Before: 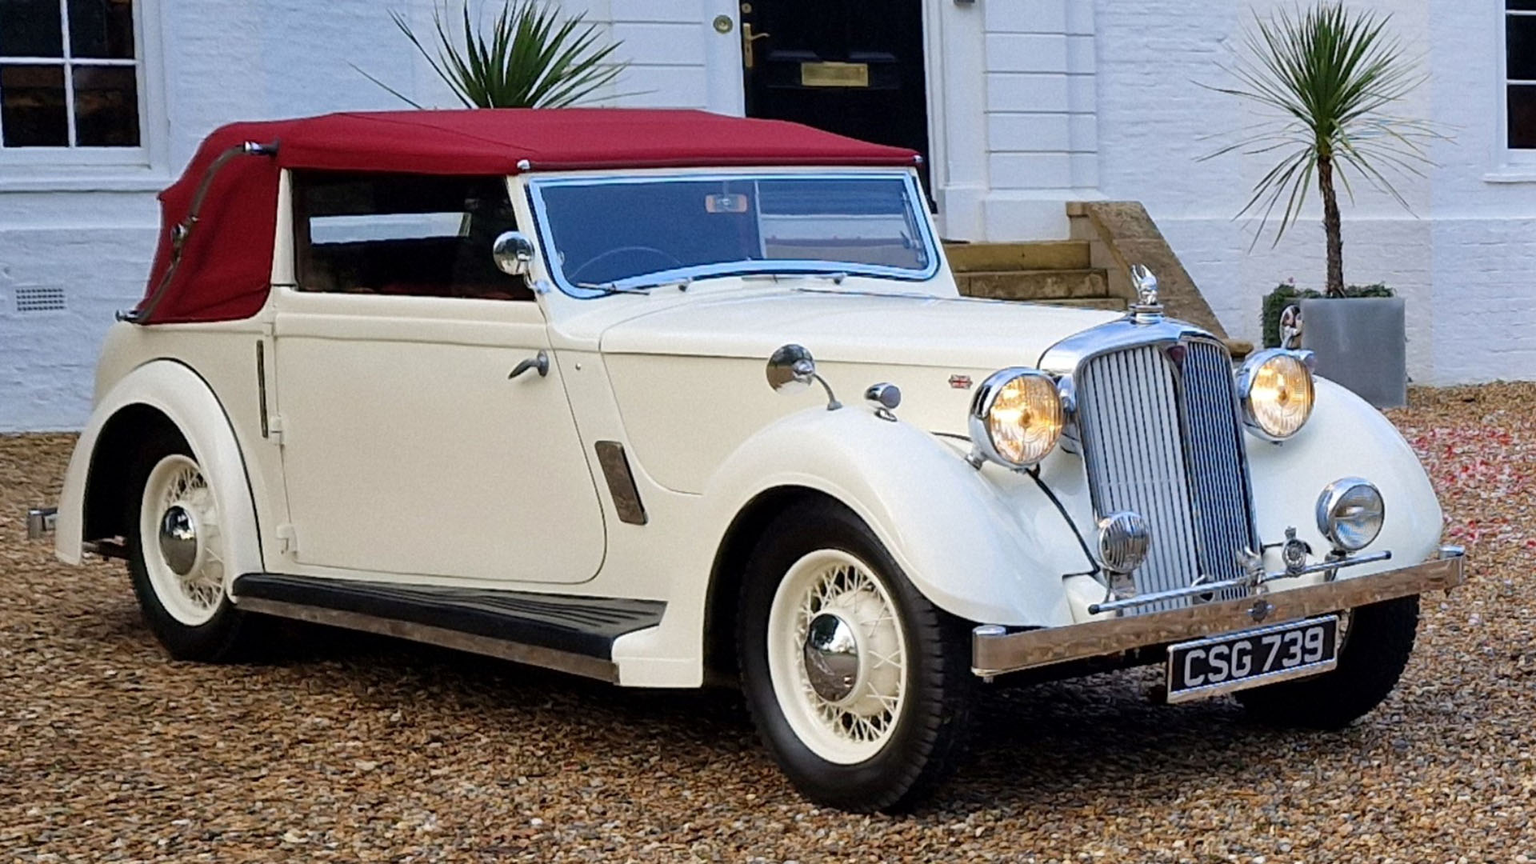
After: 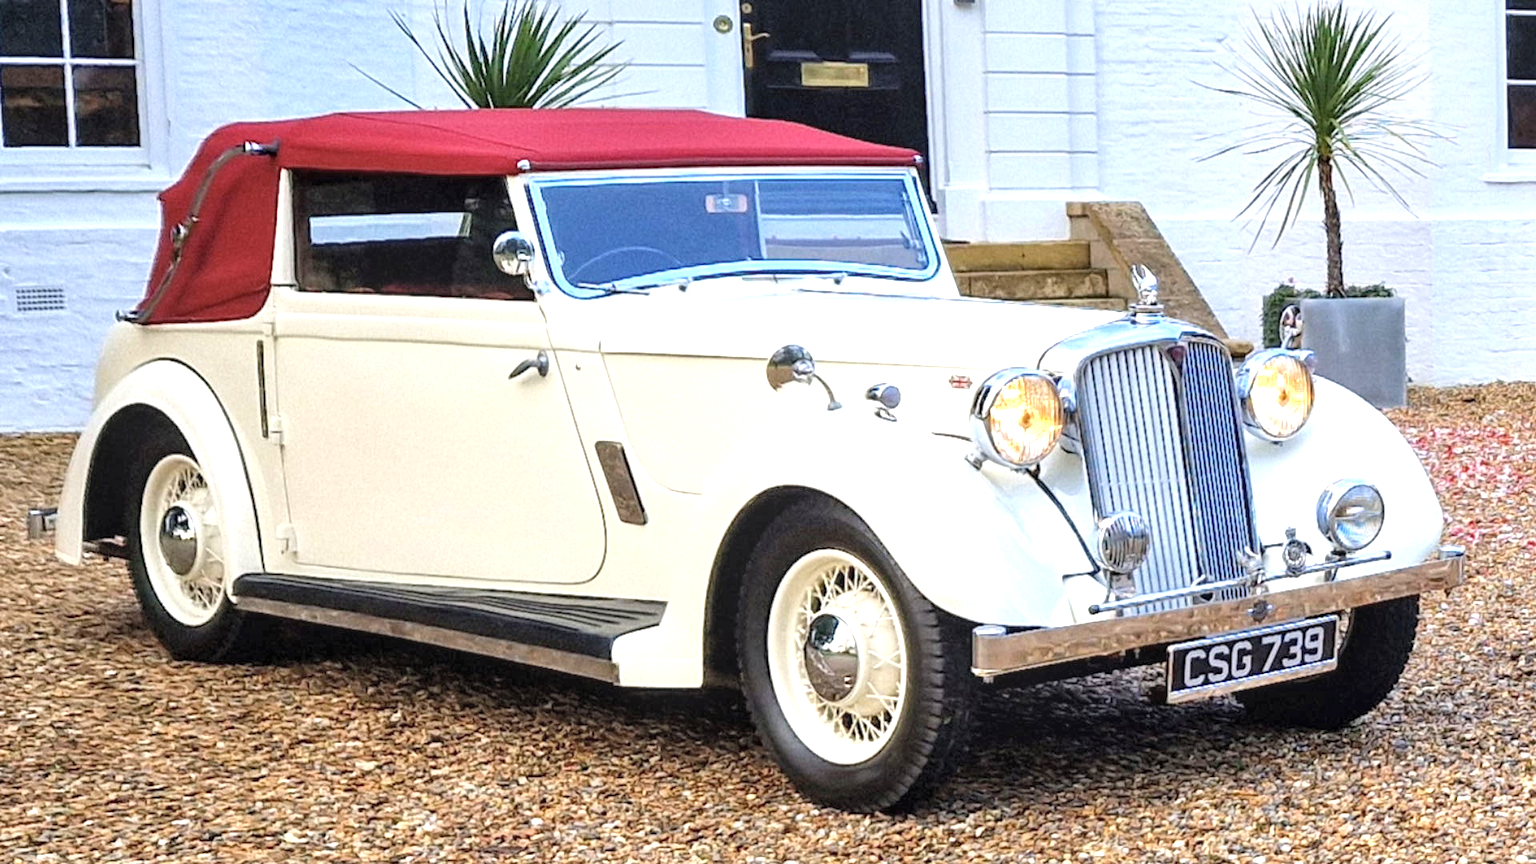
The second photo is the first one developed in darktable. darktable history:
local contrast: on, module defaults
contrast brightness saturation: brightness 0.119
exposure: exposure 1 EV, compensate highlight preservation false
